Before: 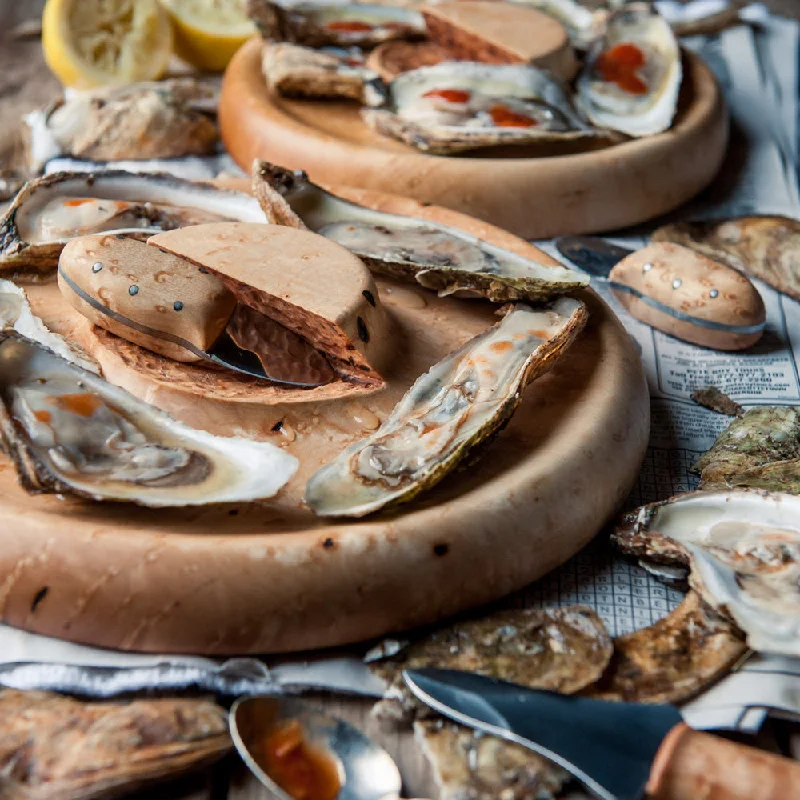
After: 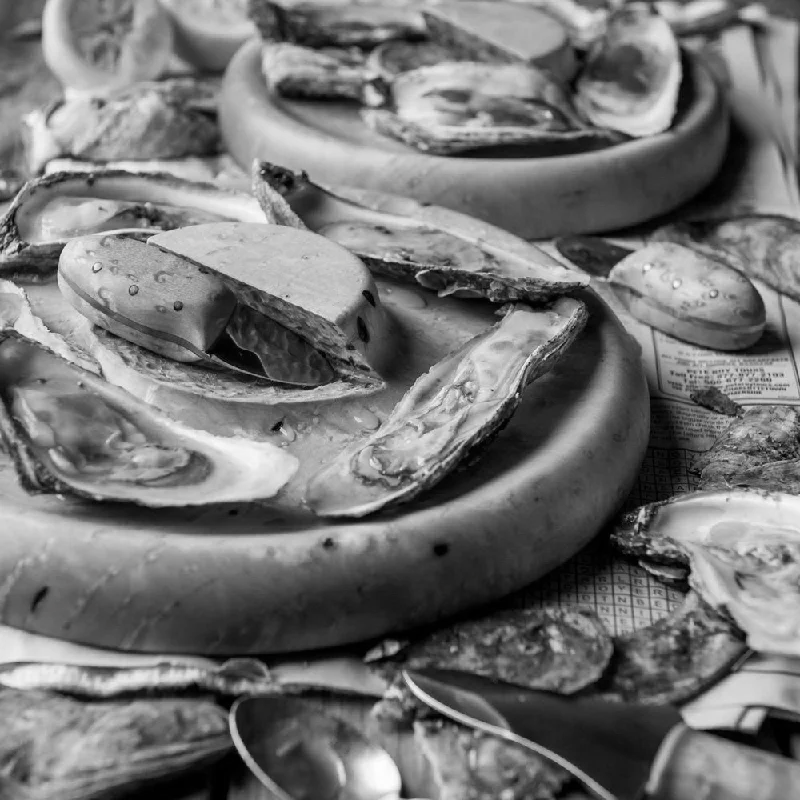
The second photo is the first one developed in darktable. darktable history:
contrast brightness saturation: saturation -0.999
